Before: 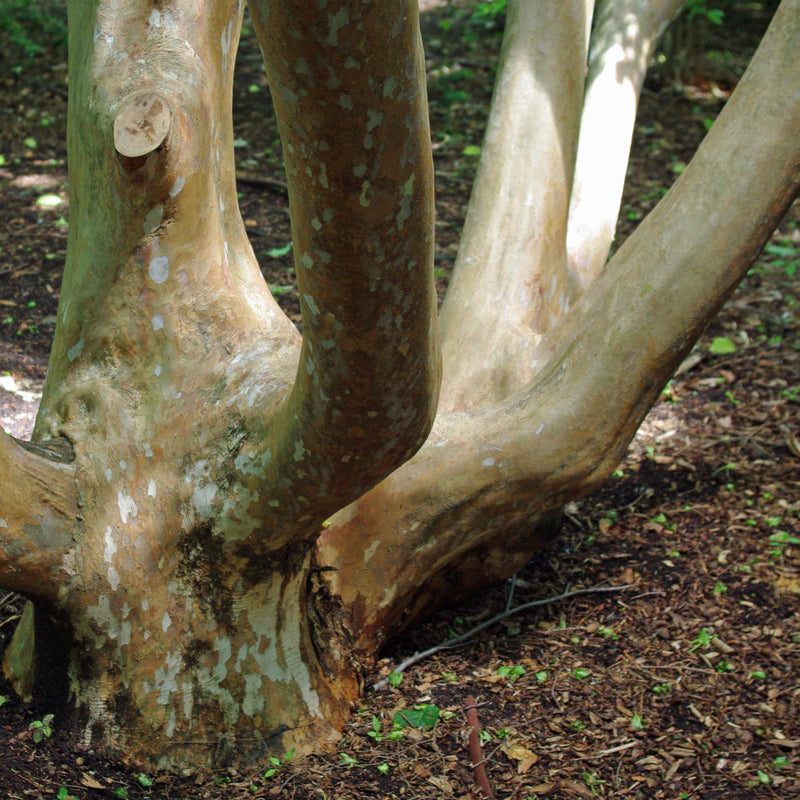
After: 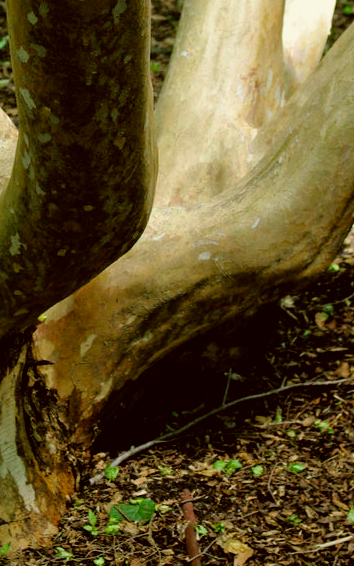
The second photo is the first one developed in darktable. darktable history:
crop: left 35.55%, top 25.857%, right 20.122%, bottom 3.36%
color correction: highlights a* -1.64, highlights b* 10.17, shadows a* 0.312, shadows b* 19.33
filmic rgb: black relative exposure -4.91 EV, white relative exposure 2.84 EV, hardness 3.7
